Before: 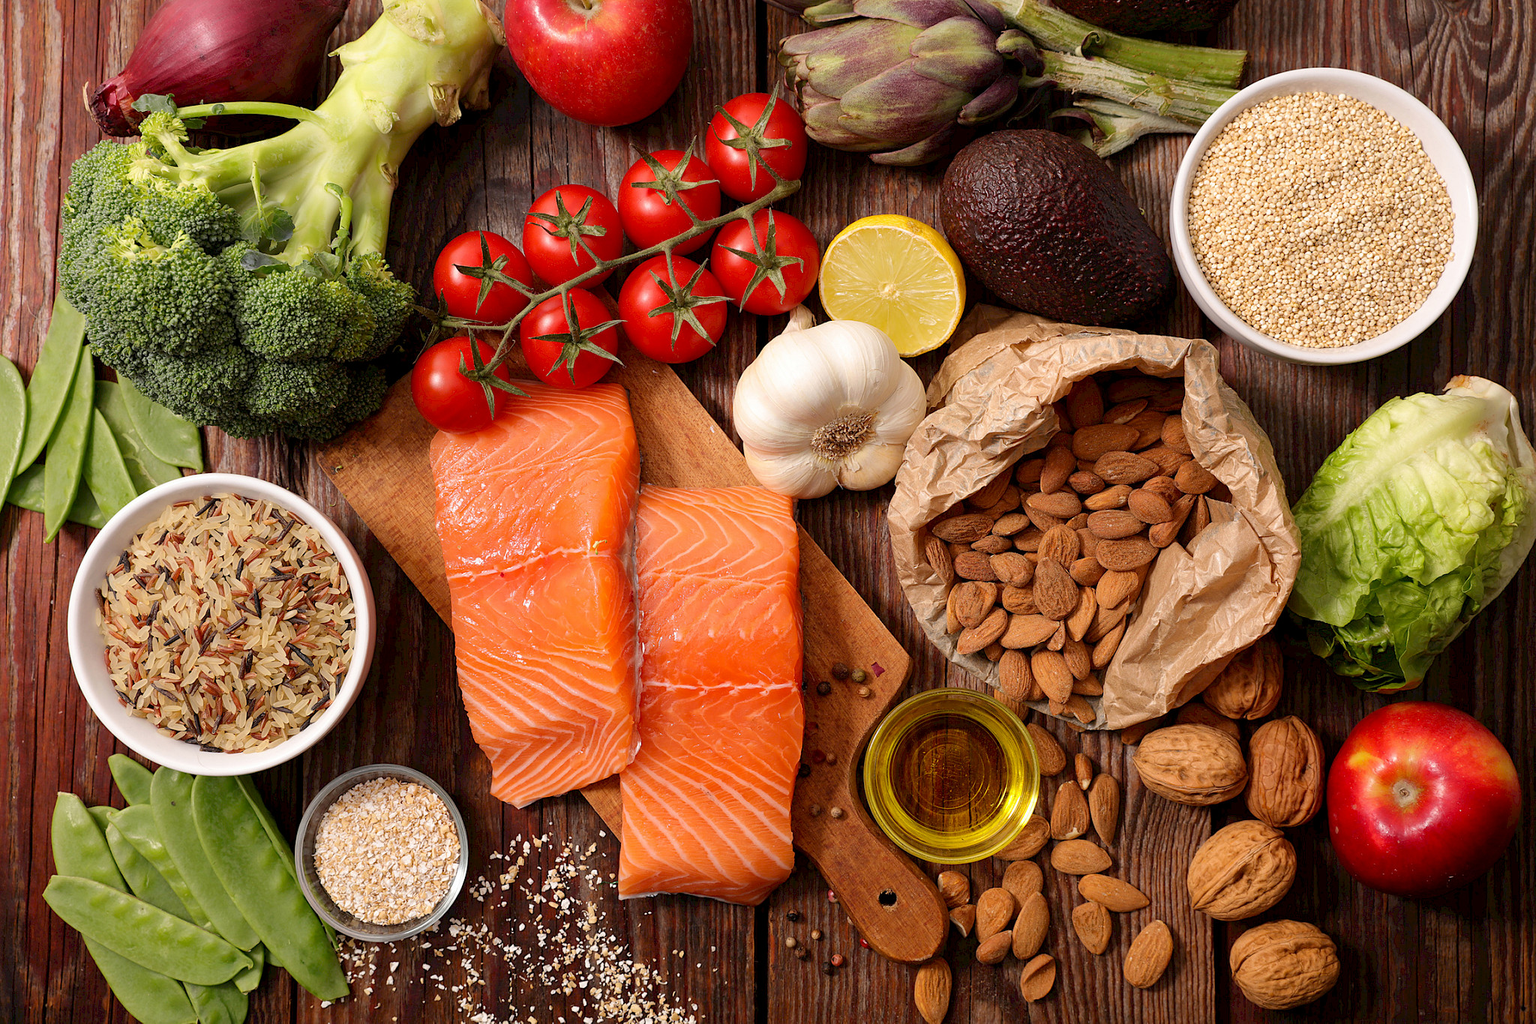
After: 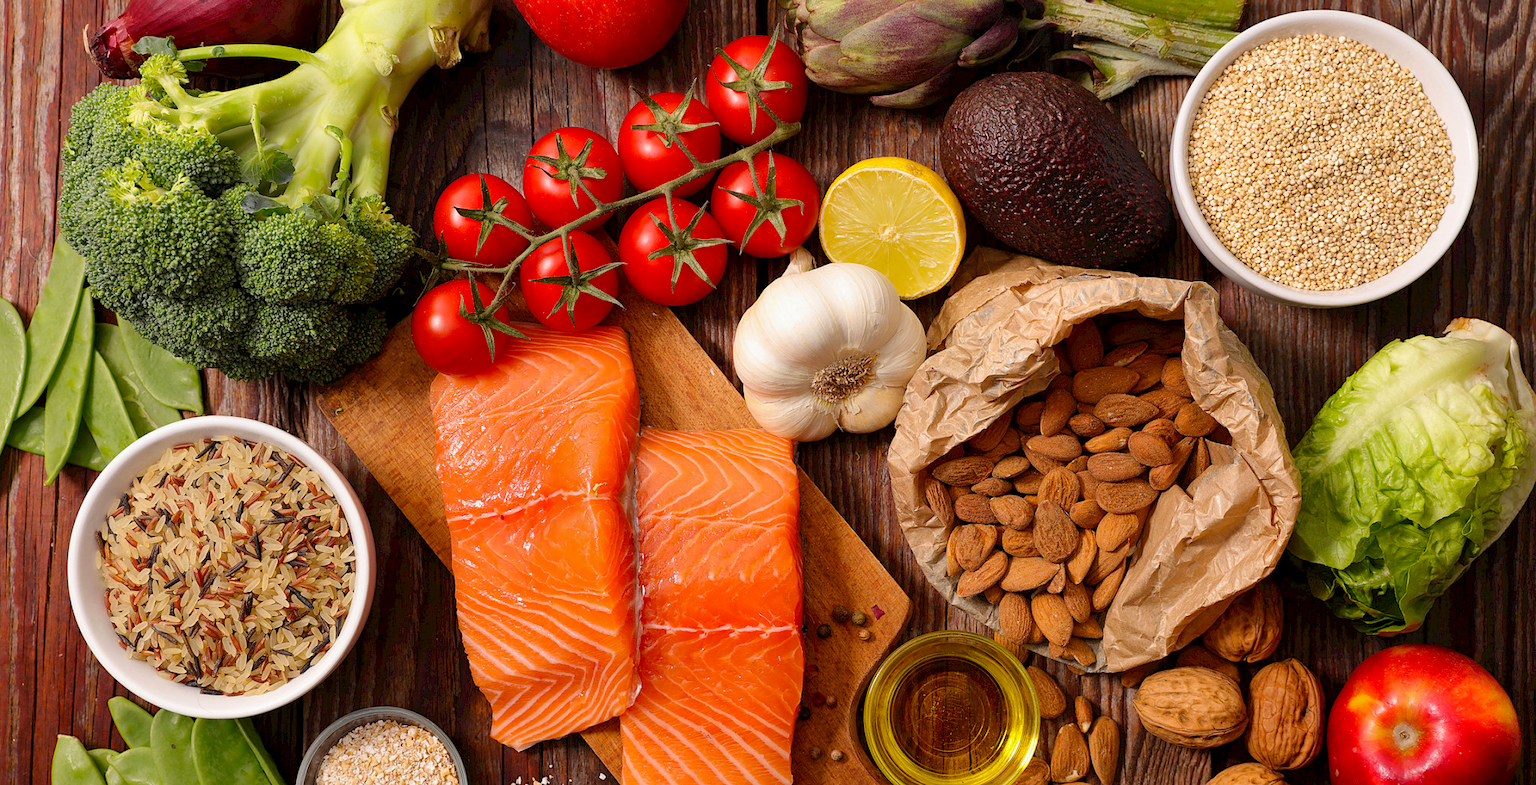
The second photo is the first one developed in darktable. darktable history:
shadows and highlights: shadows 43.71, white point adjustment -1.46, soften with gaussian
color balance: output saturation 110%
crop: top 5.667%, bottom 17.637%
